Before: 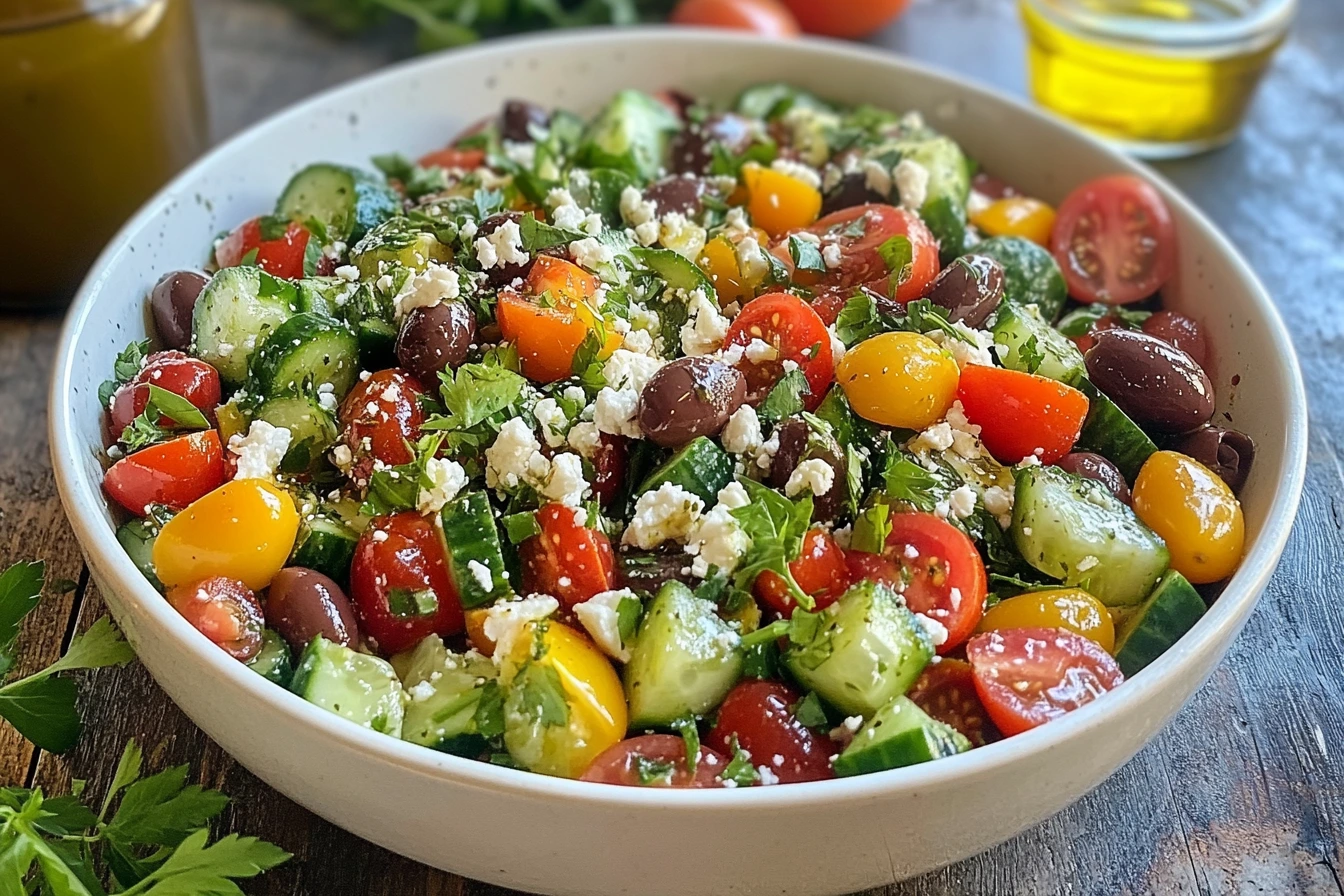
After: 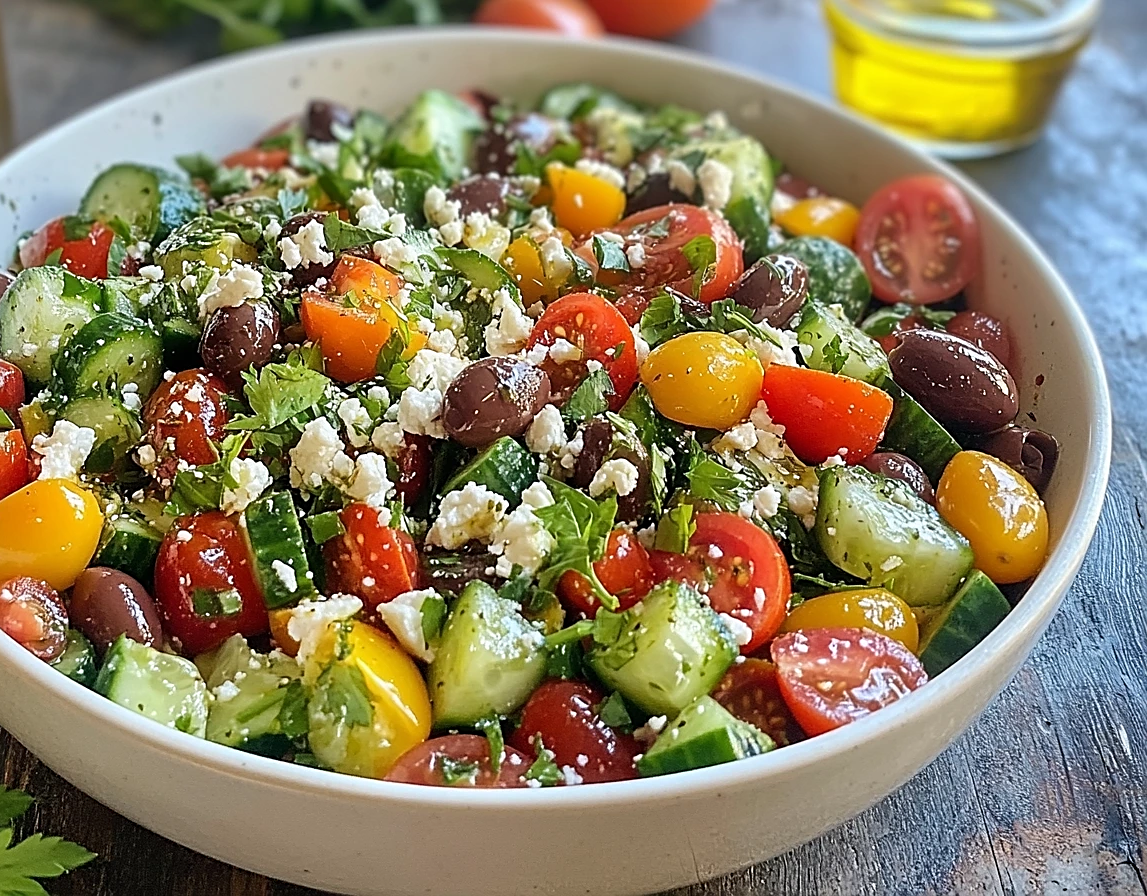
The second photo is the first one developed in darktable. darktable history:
crop and rotate: left 14.584%
sharpen: on, module defaults
